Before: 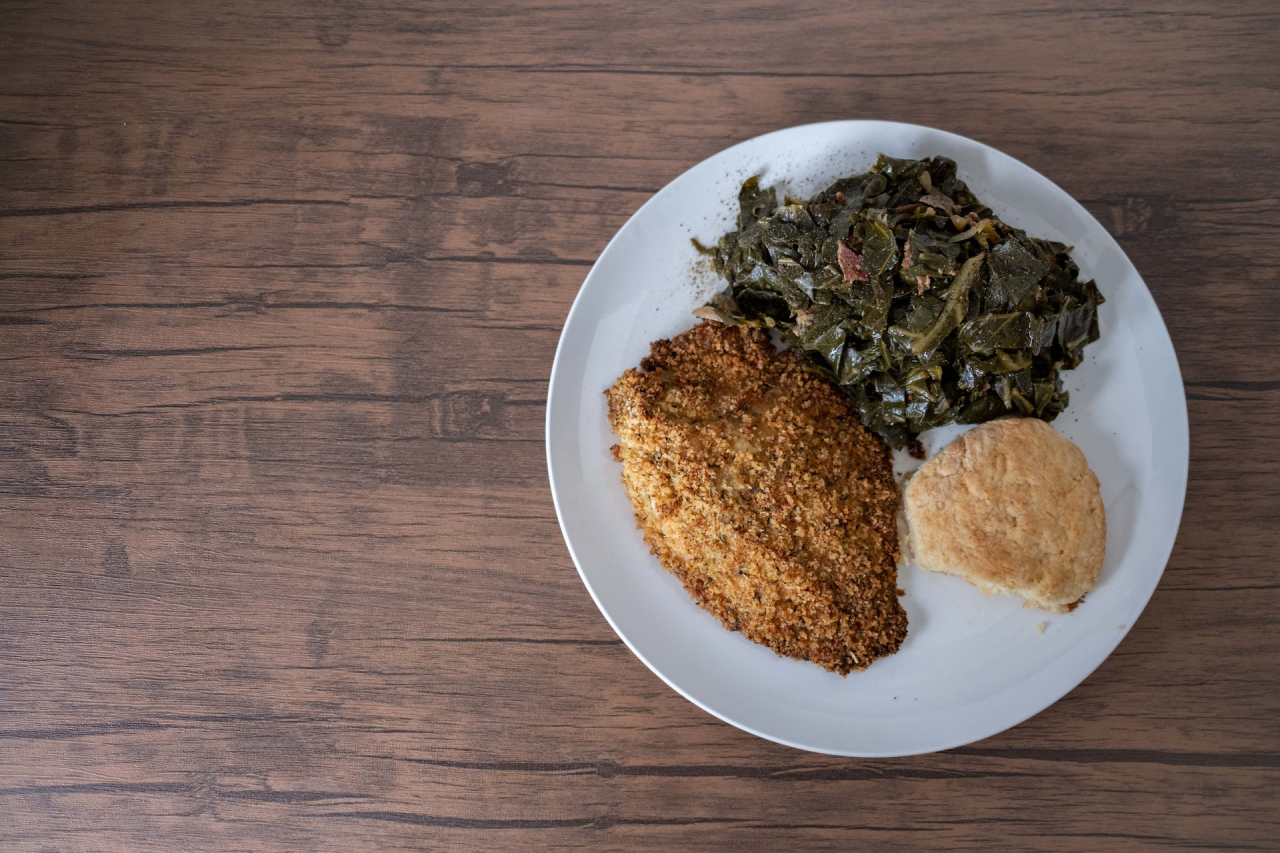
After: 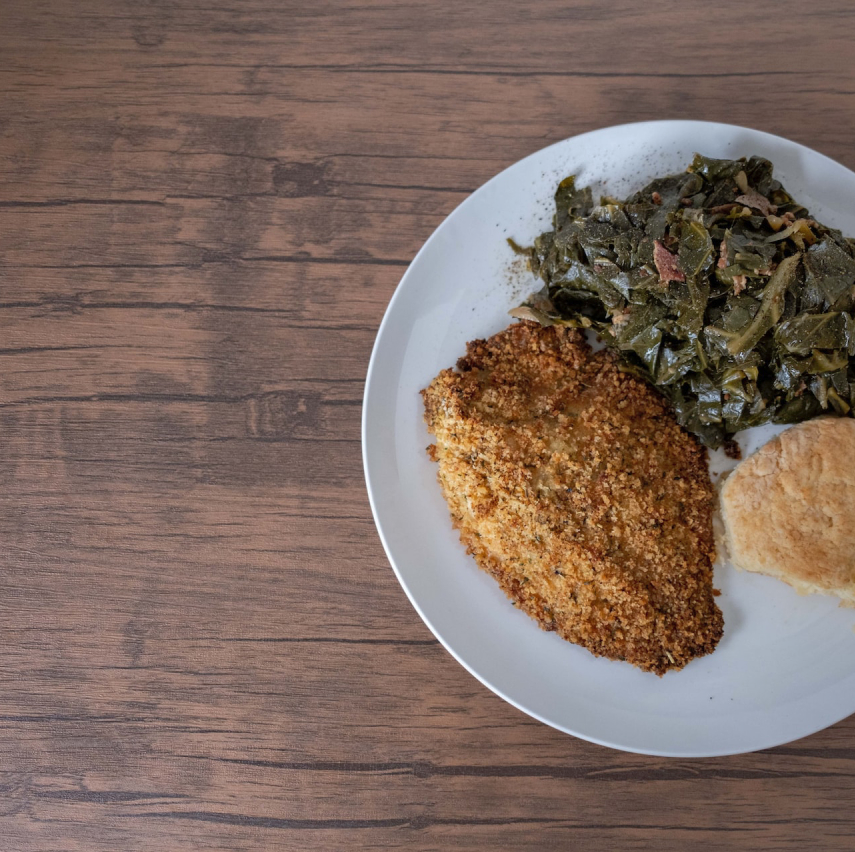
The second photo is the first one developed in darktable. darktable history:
crop and rotate: left 14.427%, right 18.765%
shadows and highlights: on, module defaults
